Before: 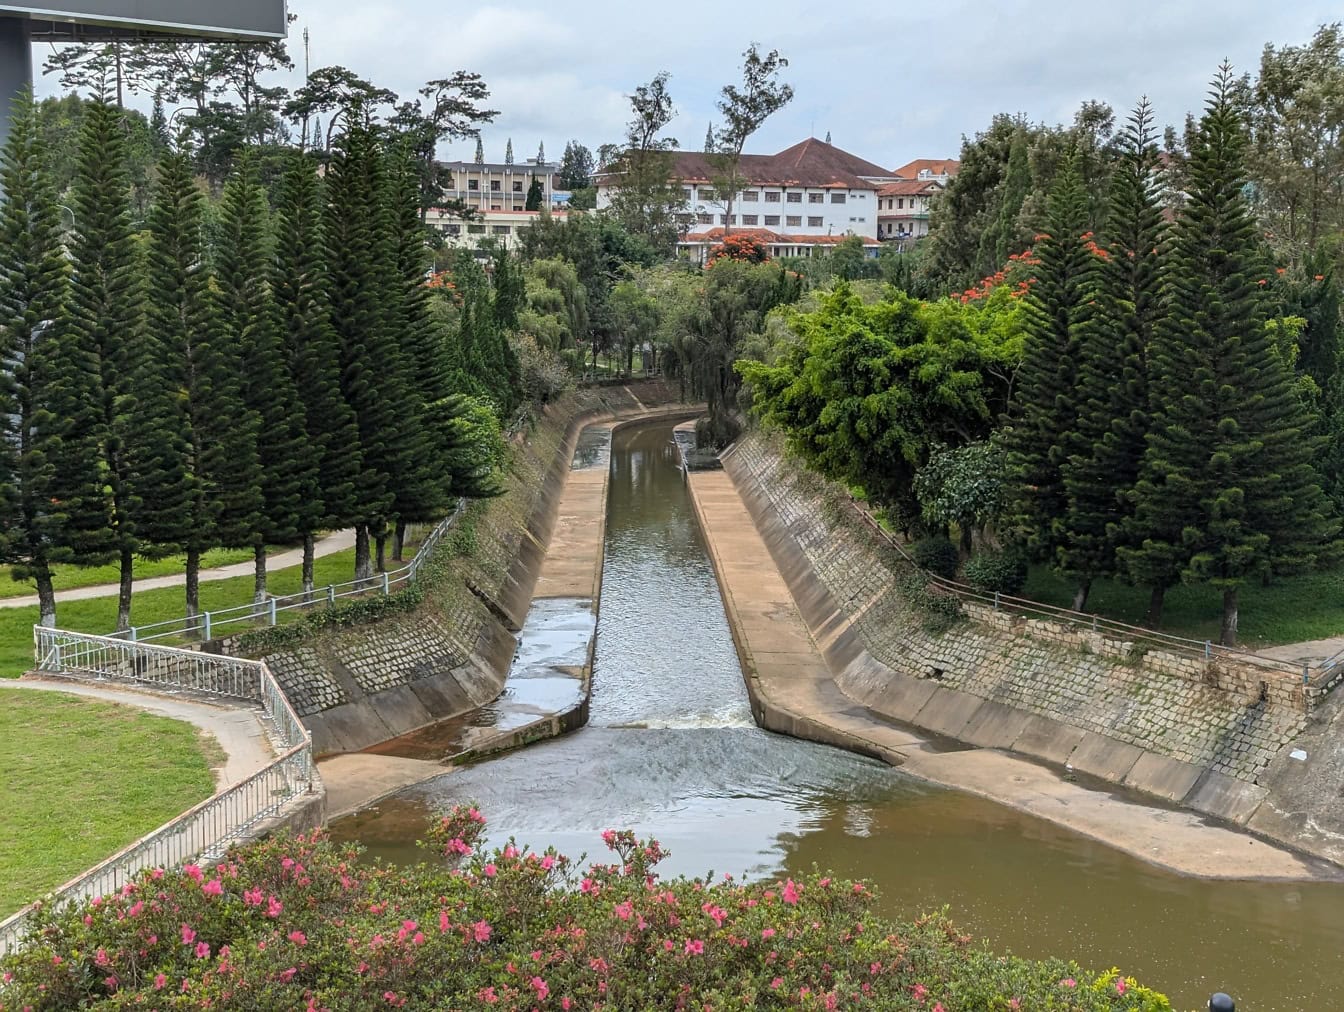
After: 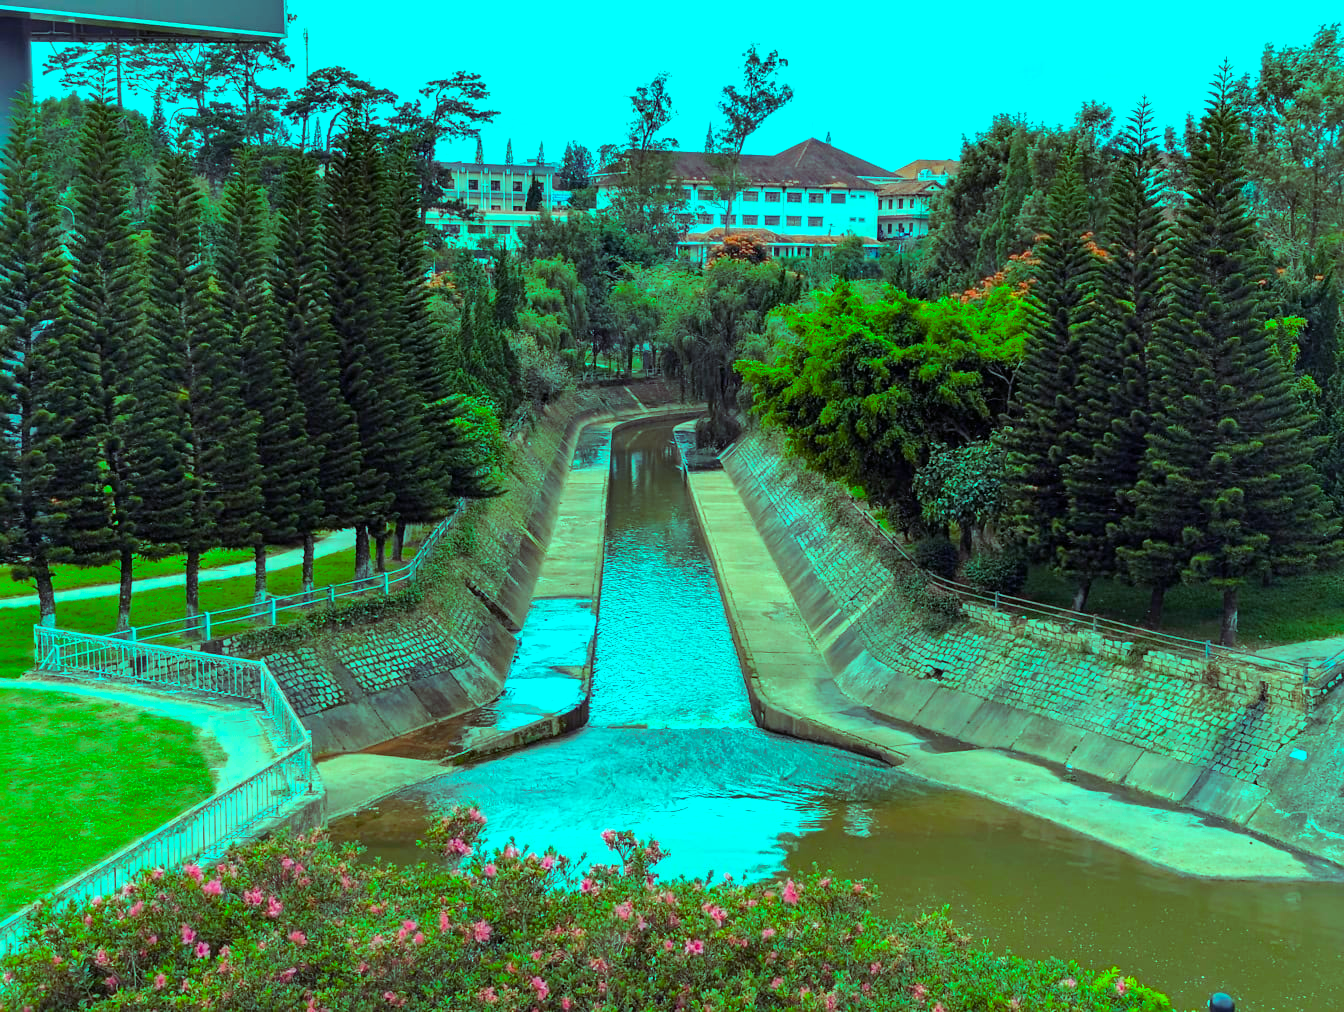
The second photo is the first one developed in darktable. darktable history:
shadows and highlights: shadows 37.4, highlights -26.88, soften with gaussian
color balance rgb: shadows lift › luminance -21.925%, shadows lift › chroma 8.689%, shadows lift › hue 282.23°, highlights gain › luminance 19.75%, highlights gain › chroma 13.102%, highlights gain › hue 176°, linear chroma grading › global chroma 16.023%, perceptual saturation grading › global saturation 25.302%, global vibrance 9.192%
